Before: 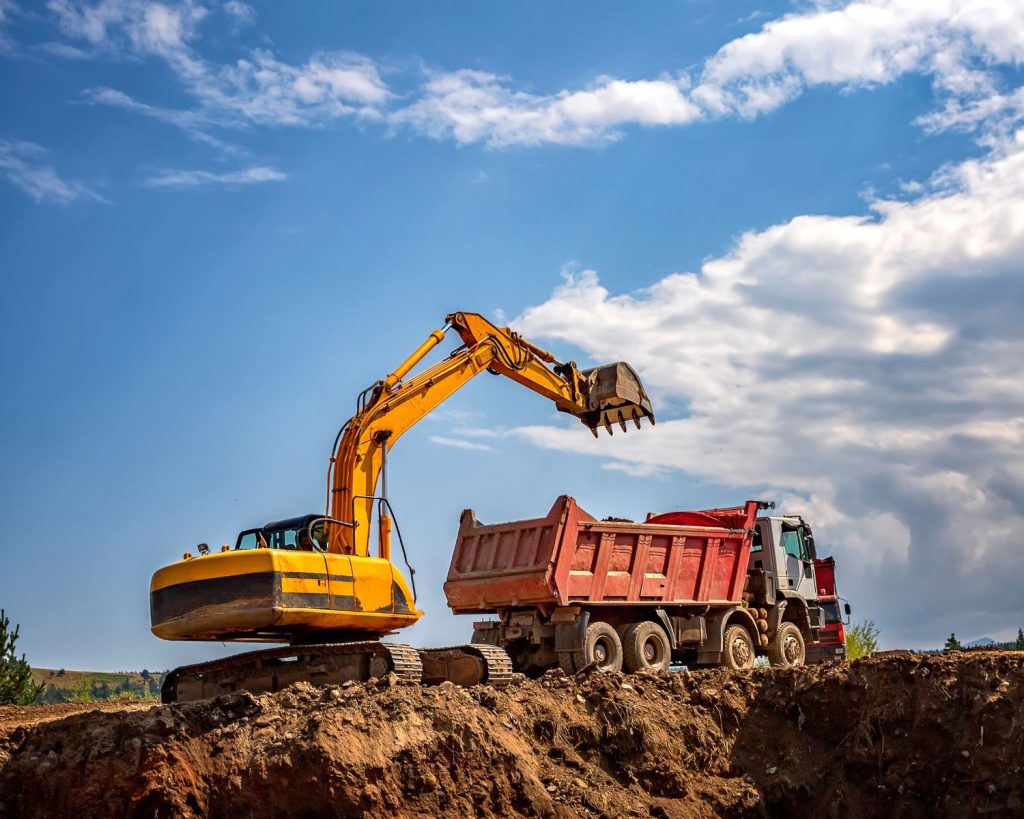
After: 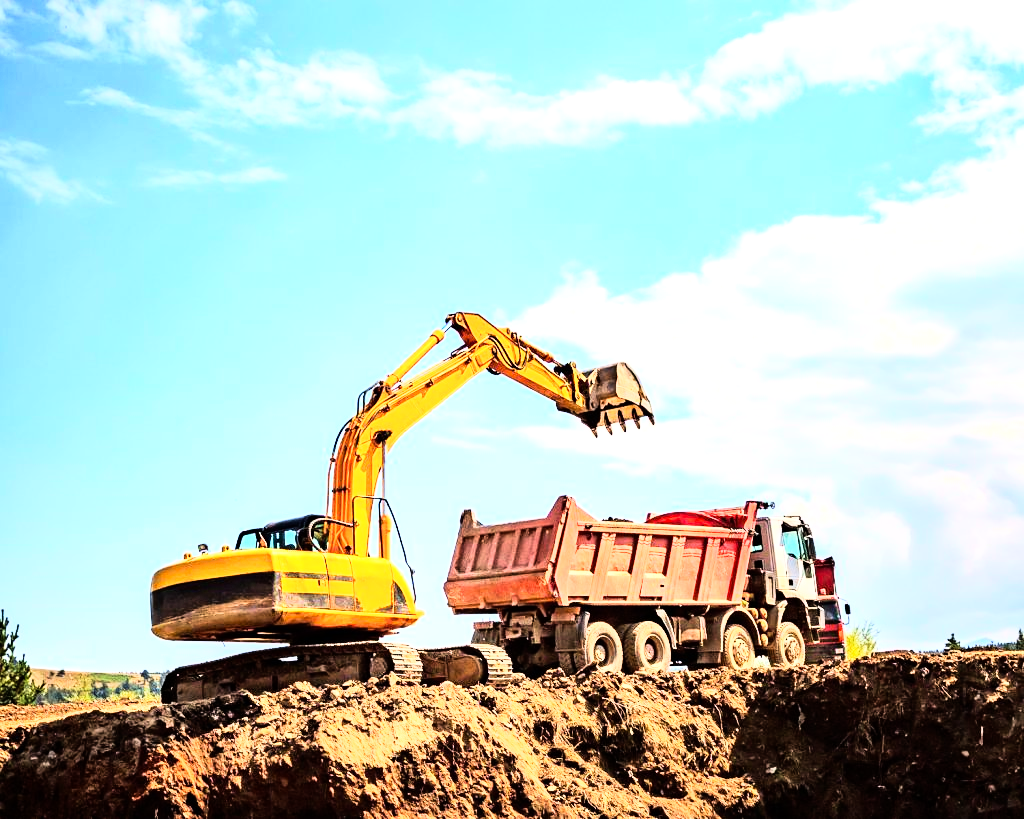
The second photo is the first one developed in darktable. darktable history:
rgb curve: curves: ch0 [(0, 0) (0.21, 0.15) (0.24, 0.21) (0.5, 0.75) (0.75, 0.96) (0.89, 0.99) (1, 1)]; ch1 [(0, 0.02) (0.21, 0.13) (0.25, 0.2) (0.5, 0.67) (0.75, 0.9) (0.89, 0.97) (1, 1)]; ch2 [(0, 0.02) (0.21, 0.13) (0.25, 0.2) (0.5, 0.67) (0.75, 0.9) (0.89, 0.97) (1, 1)], compensate middle gray true
velvia: on, module defaults
exposure: exposure 0.921 EV, compensate highlight preservation false
